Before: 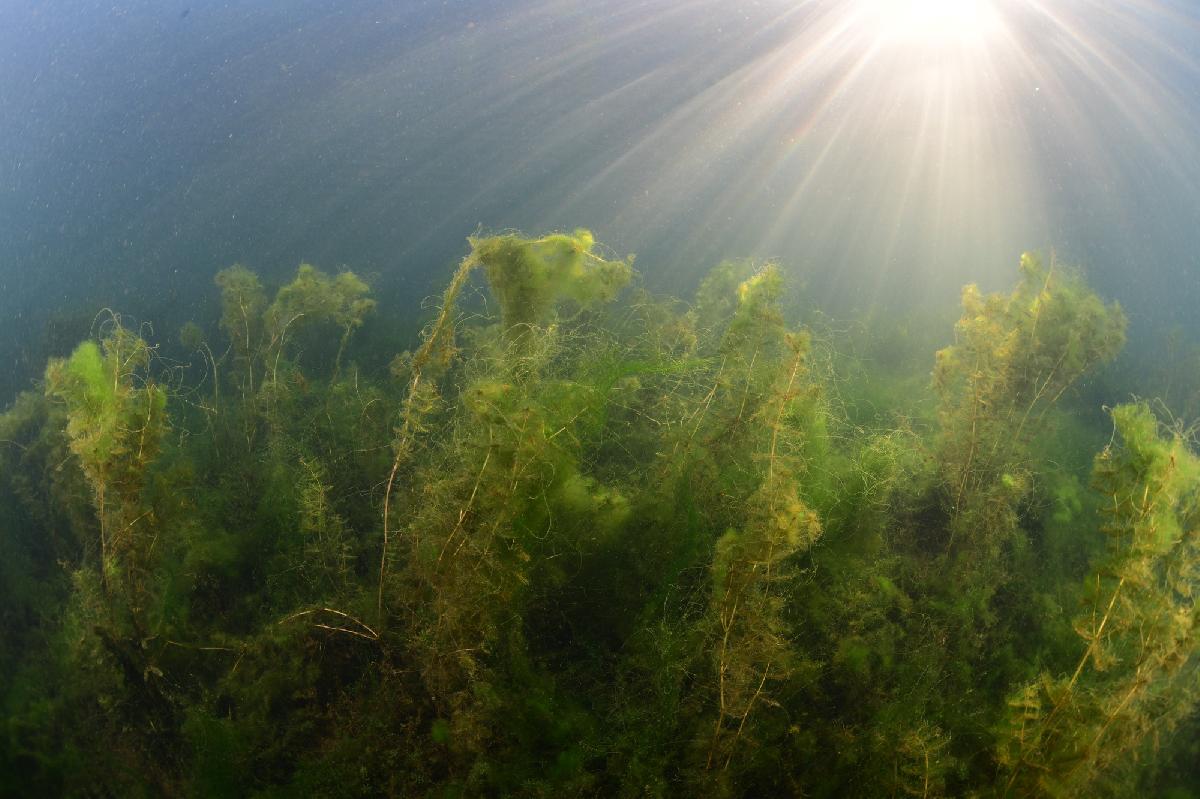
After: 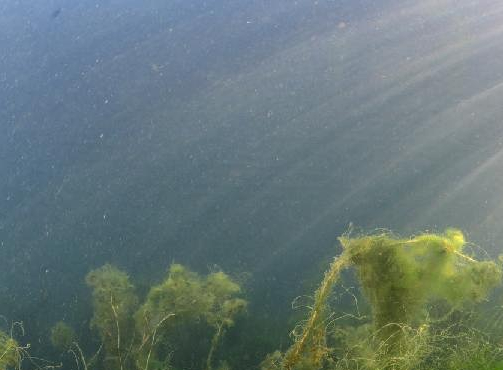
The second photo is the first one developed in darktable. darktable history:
local contrast: highlights 25%, detail 130%
crop and rotate: left 10.817%, top 0.062%, right 47.194%, bottom 53.626%
